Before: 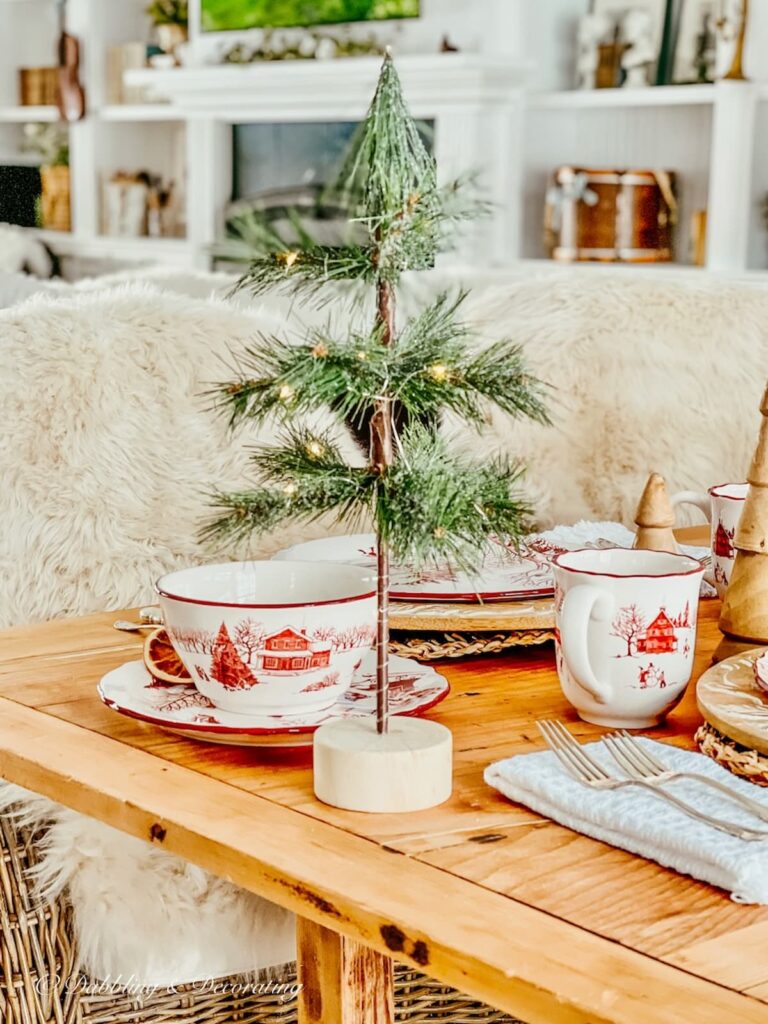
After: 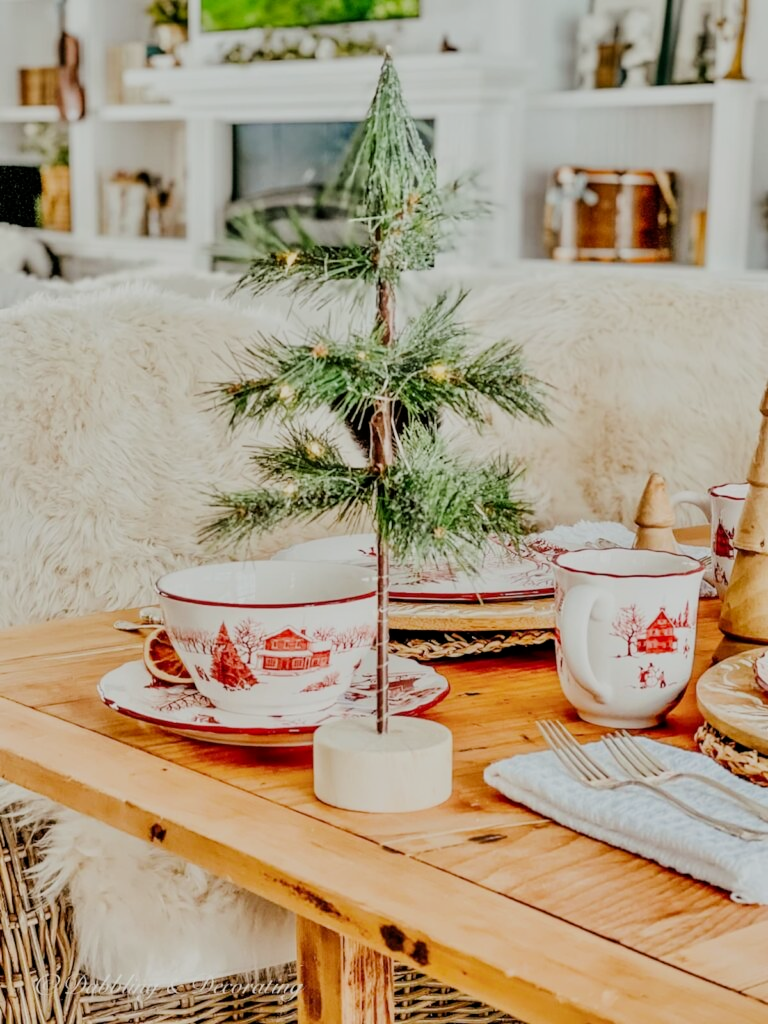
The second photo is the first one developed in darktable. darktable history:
shadows and highlights: shadows 37.27, highlights -28.18, soften with gaussian
filmic rgb: black relative exposure -7.65 EV, white relative exposure 4.56 EV, hardness 3.61
